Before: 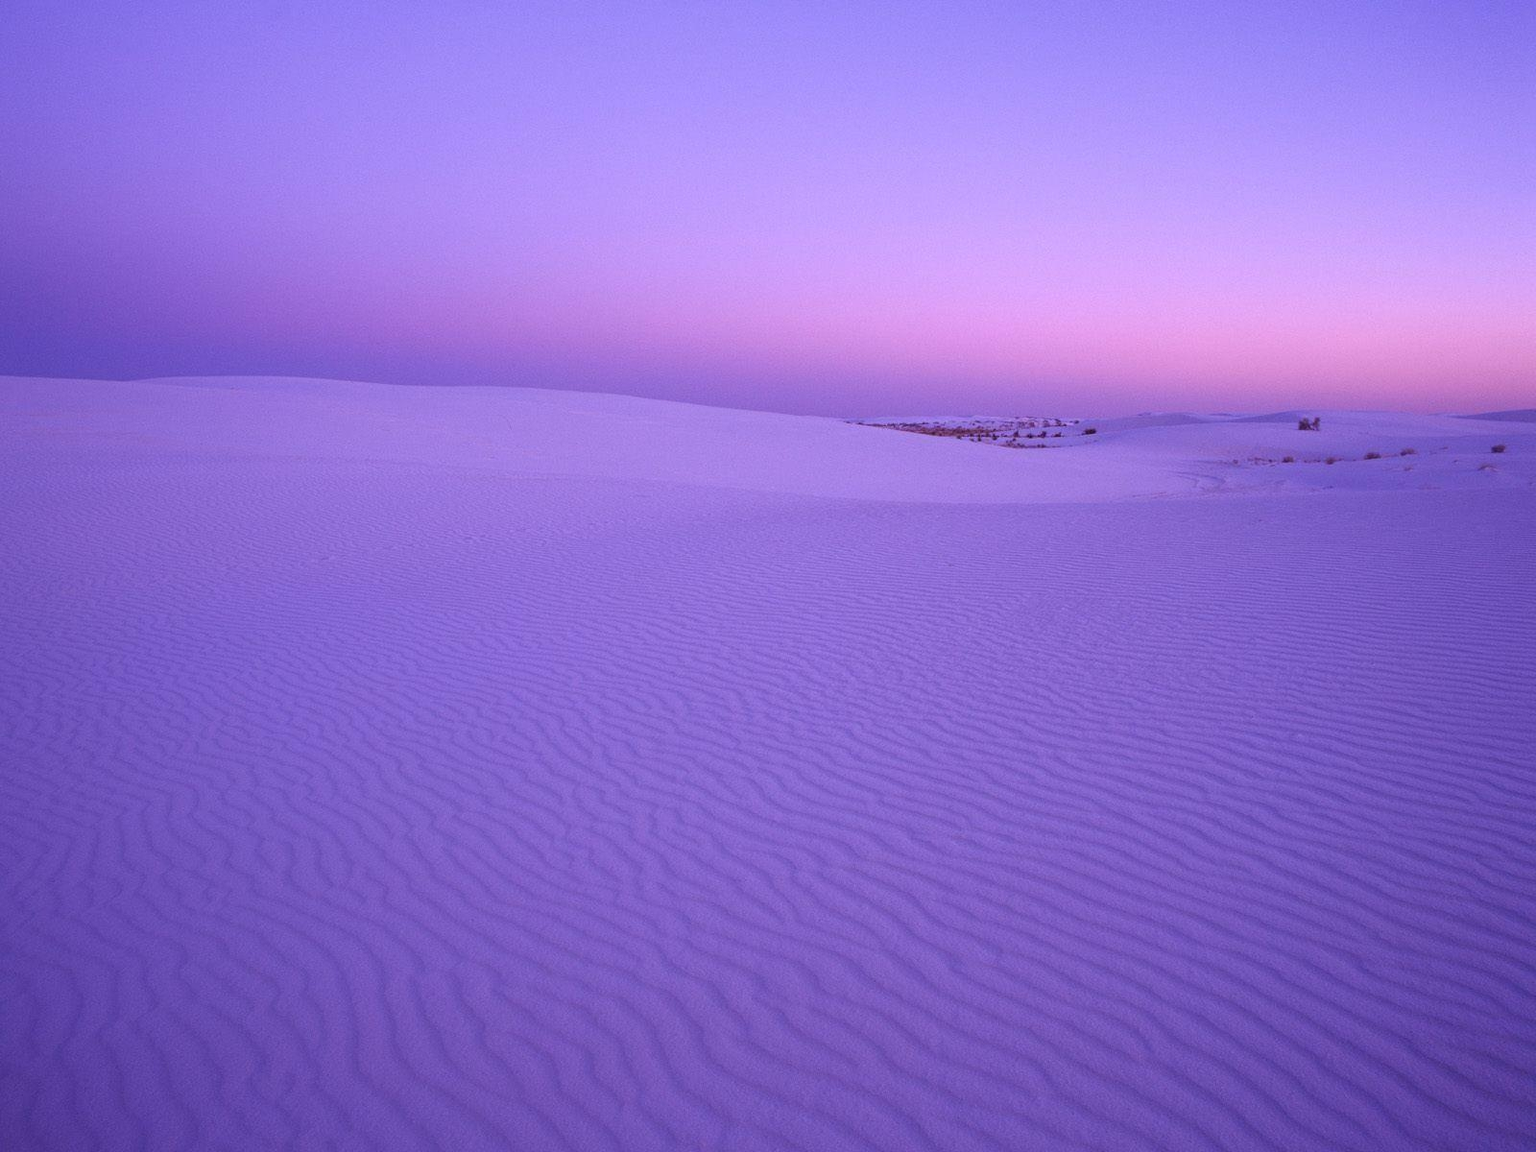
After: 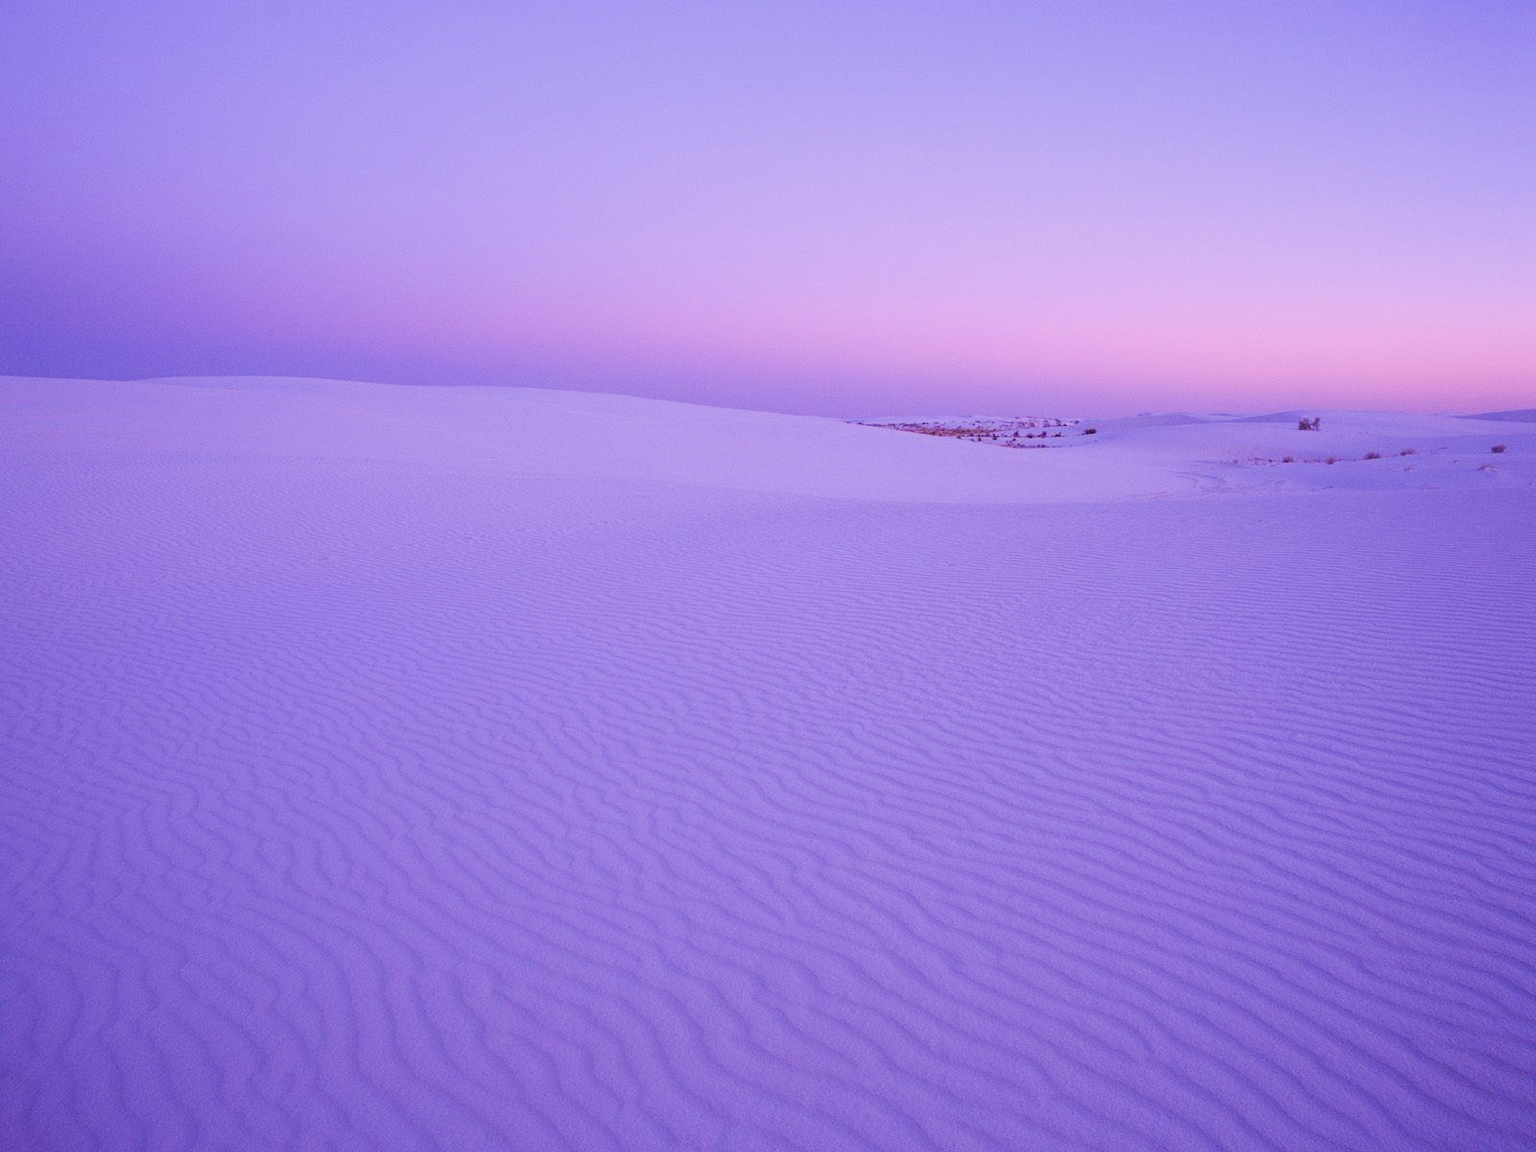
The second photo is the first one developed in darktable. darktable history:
filmic rgb: black relative exposure -7.65 EV, white relative exposure 4.56 EV, hardness 3.61
exposure: black level correction 0, exposure 0.9 EV, compensate exposure bias true, compensate highlight preservation false
